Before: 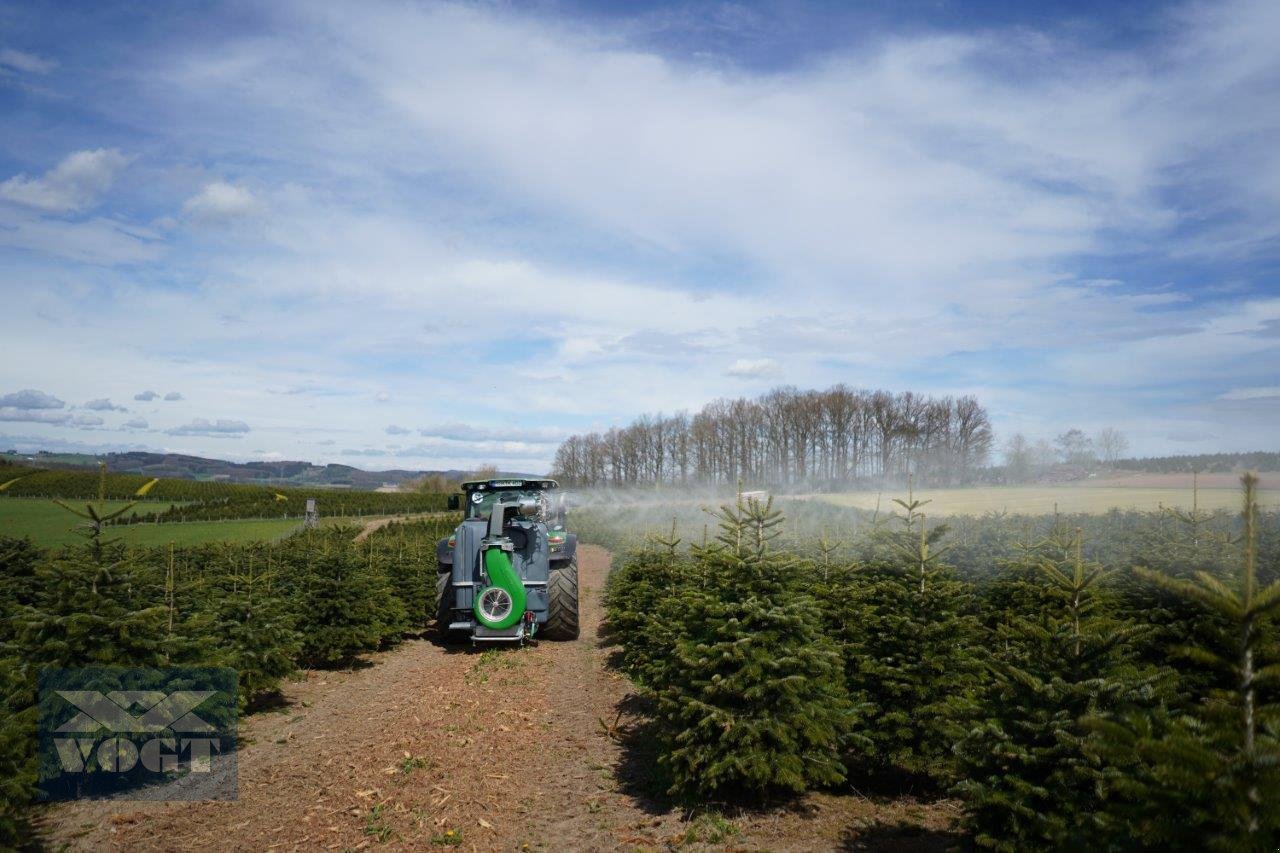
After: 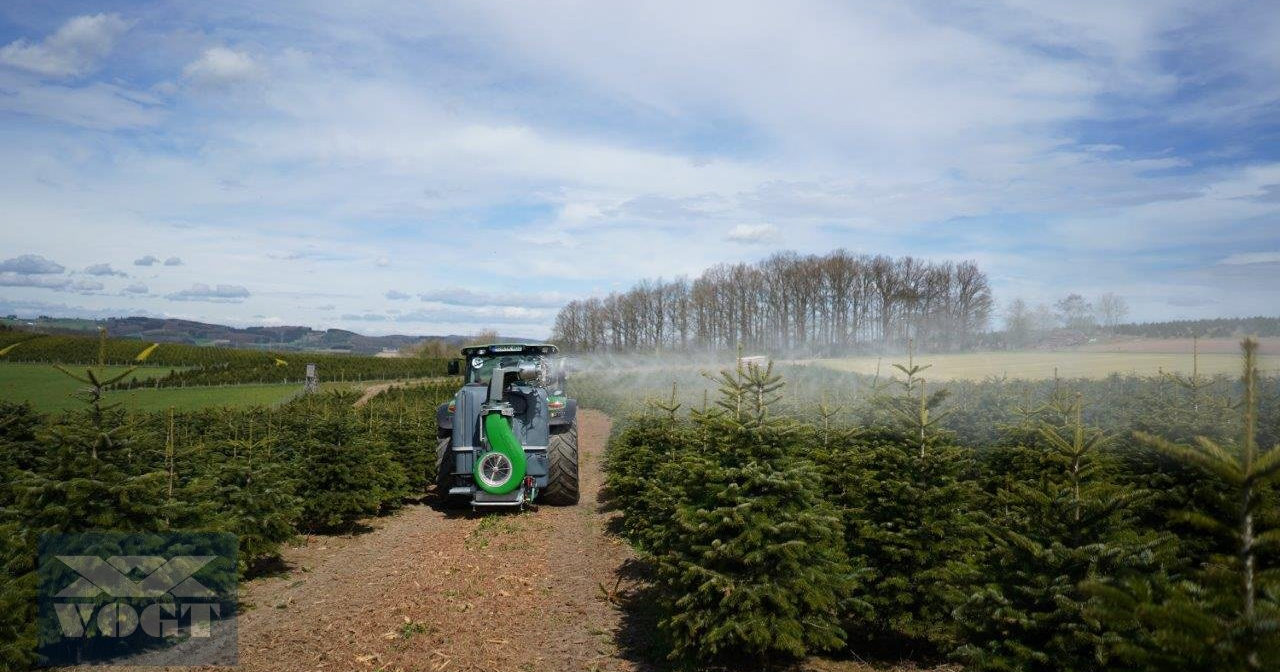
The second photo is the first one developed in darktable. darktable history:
crop and rotate: top 15.856%, bottom 5.32%
